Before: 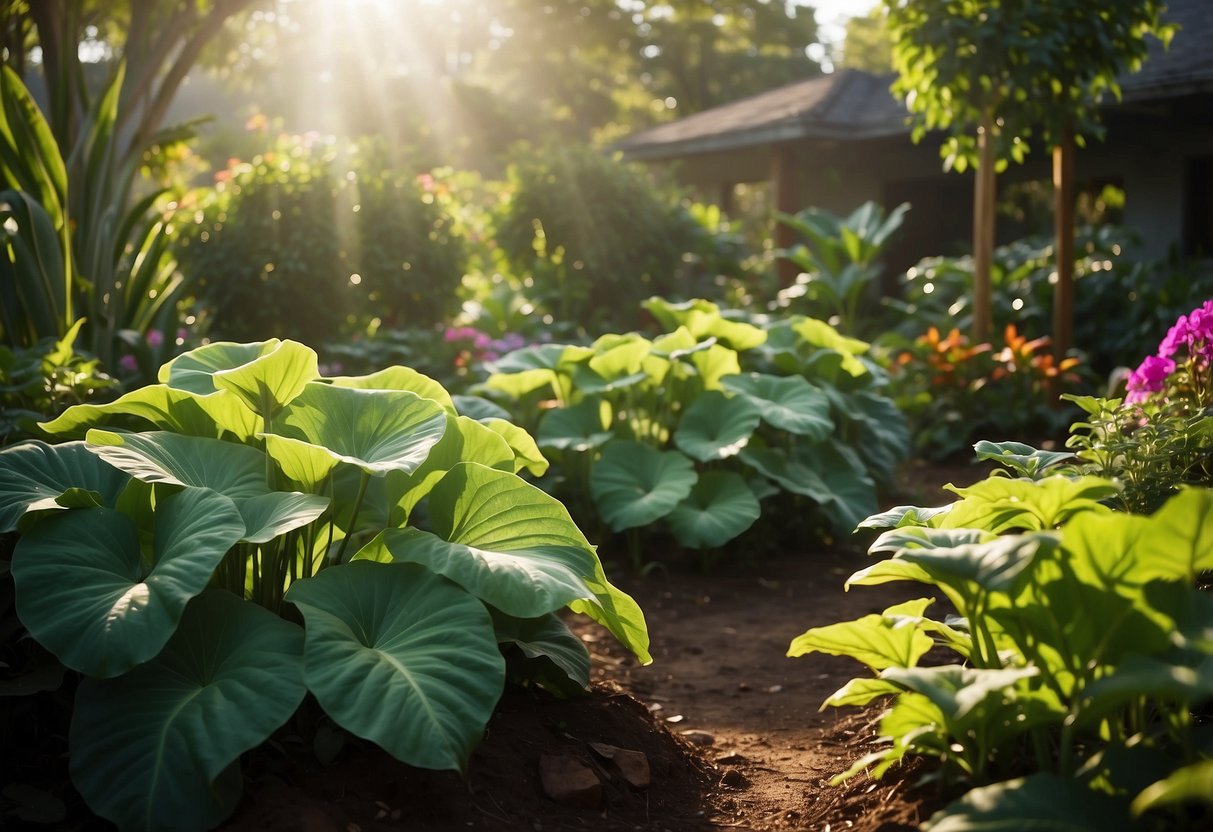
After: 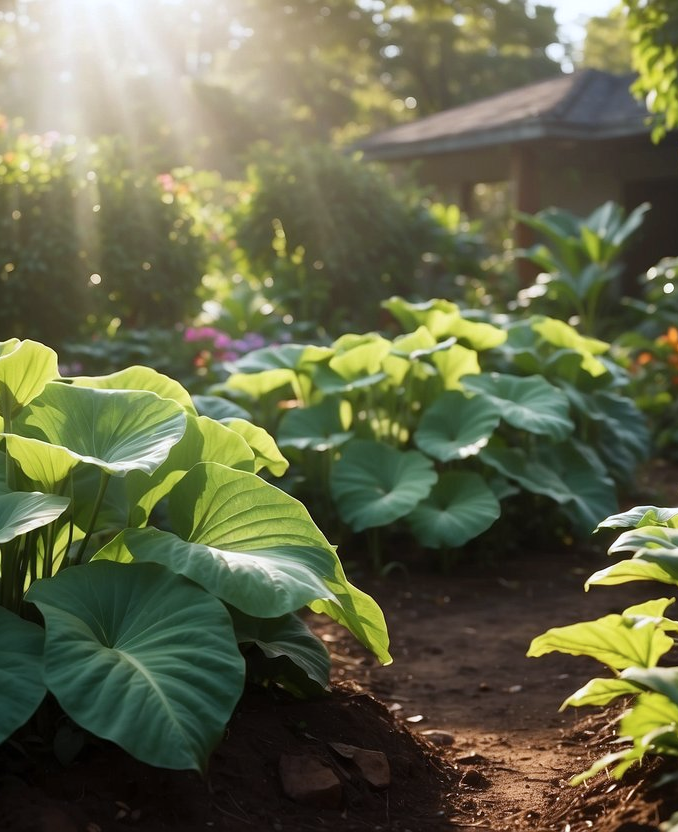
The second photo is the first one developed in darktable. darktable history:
color correction: highlights a* -0.789, highlights b* -8.15
crop: left 21.487%, right 22.573%
